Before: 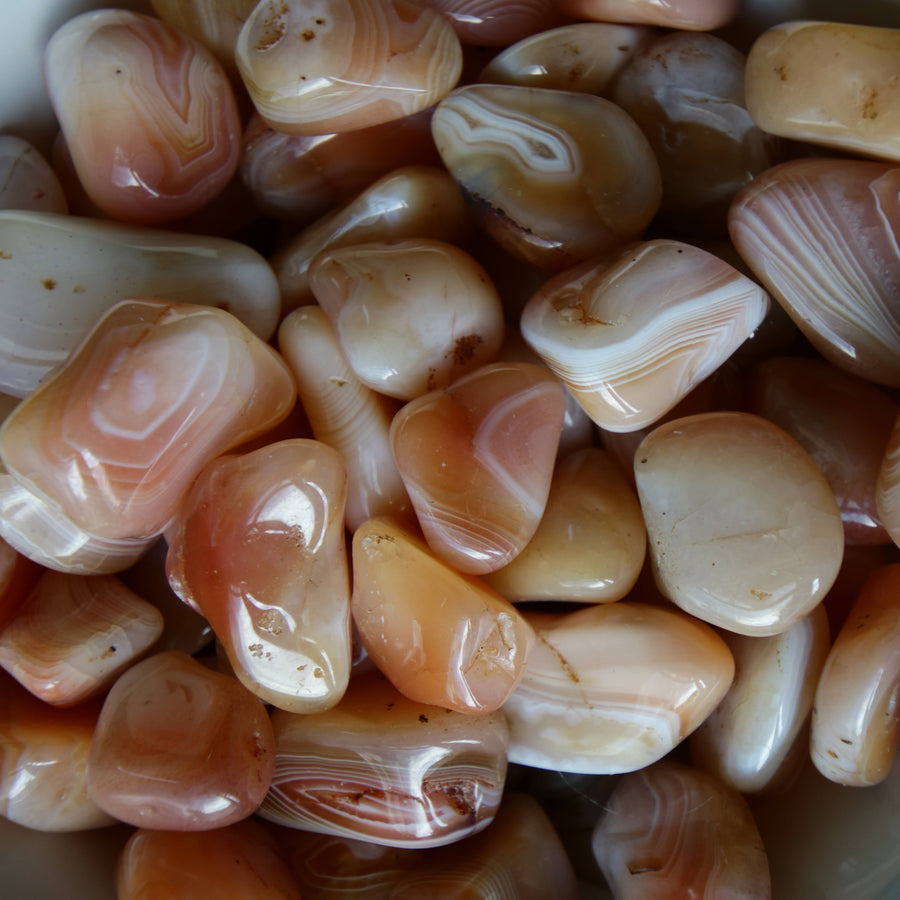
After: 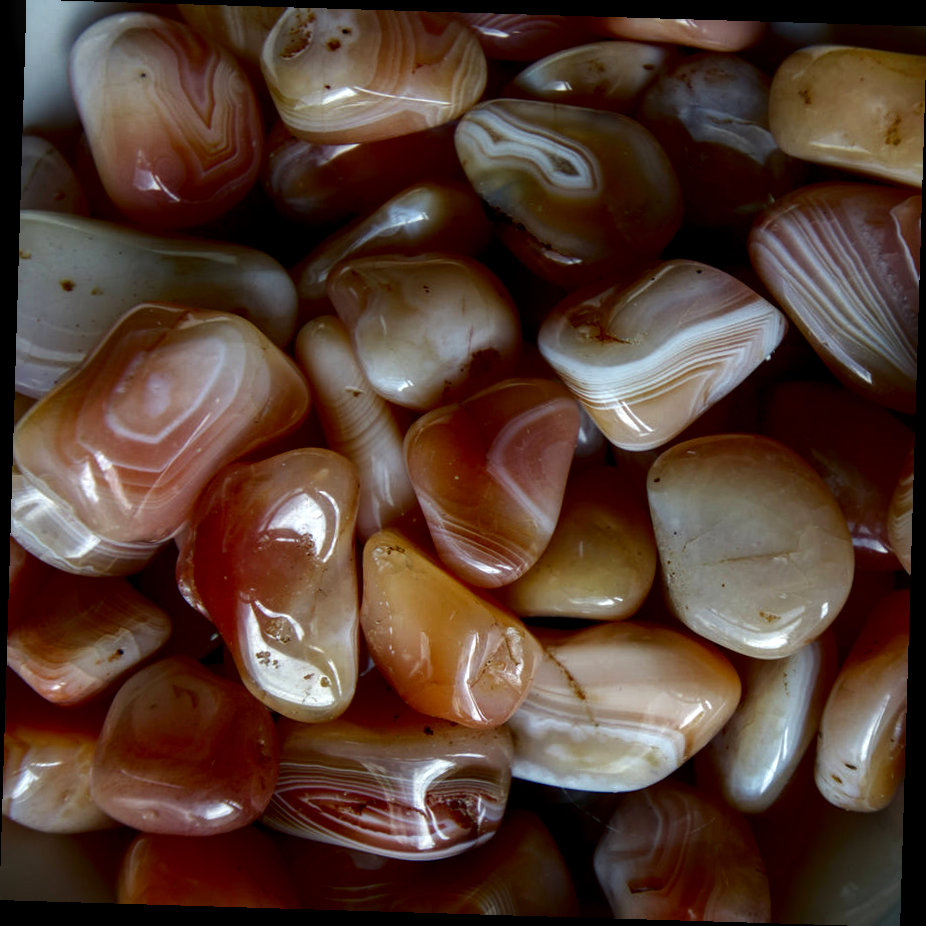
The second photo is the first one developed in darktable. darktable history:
local contrast: detail 150%
rotate and perspective: rotation 1.72°, automatic cropping off
contrast brightness saturation: brightness -0.25, saturation 0.2
